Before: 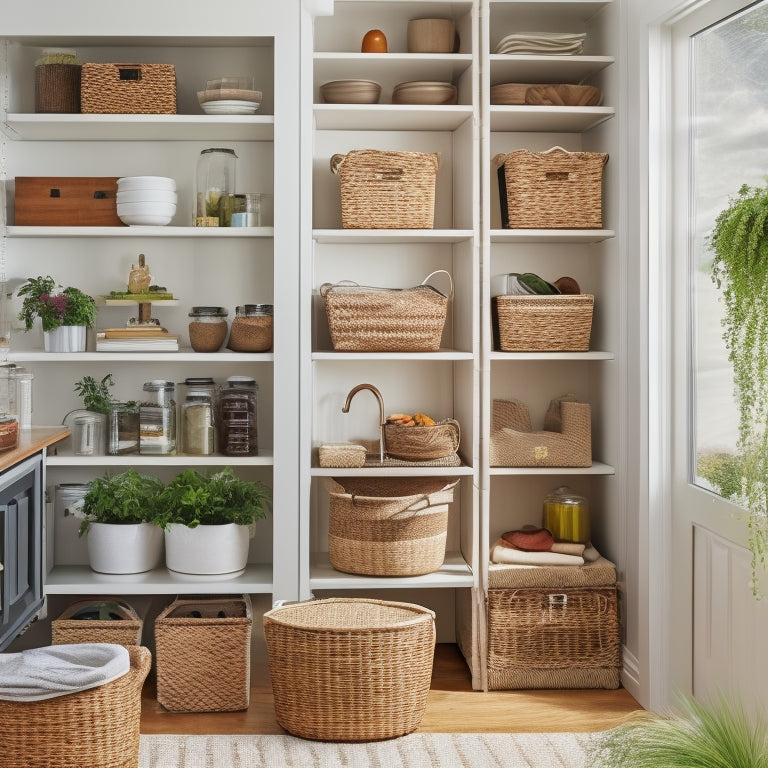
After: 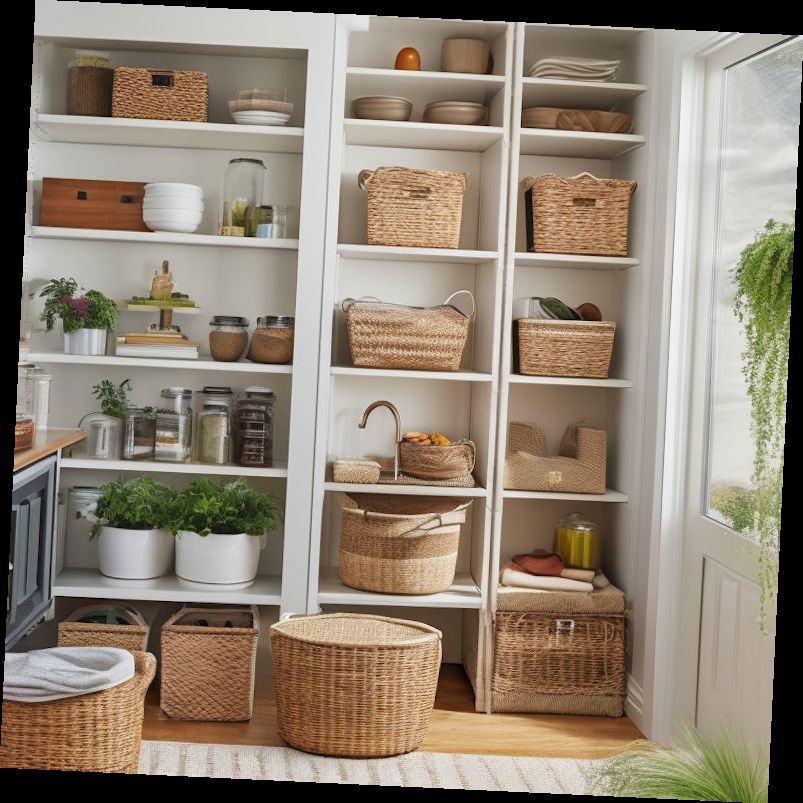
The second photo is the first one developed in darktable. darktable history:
crop and rotate: angle -2.69°
